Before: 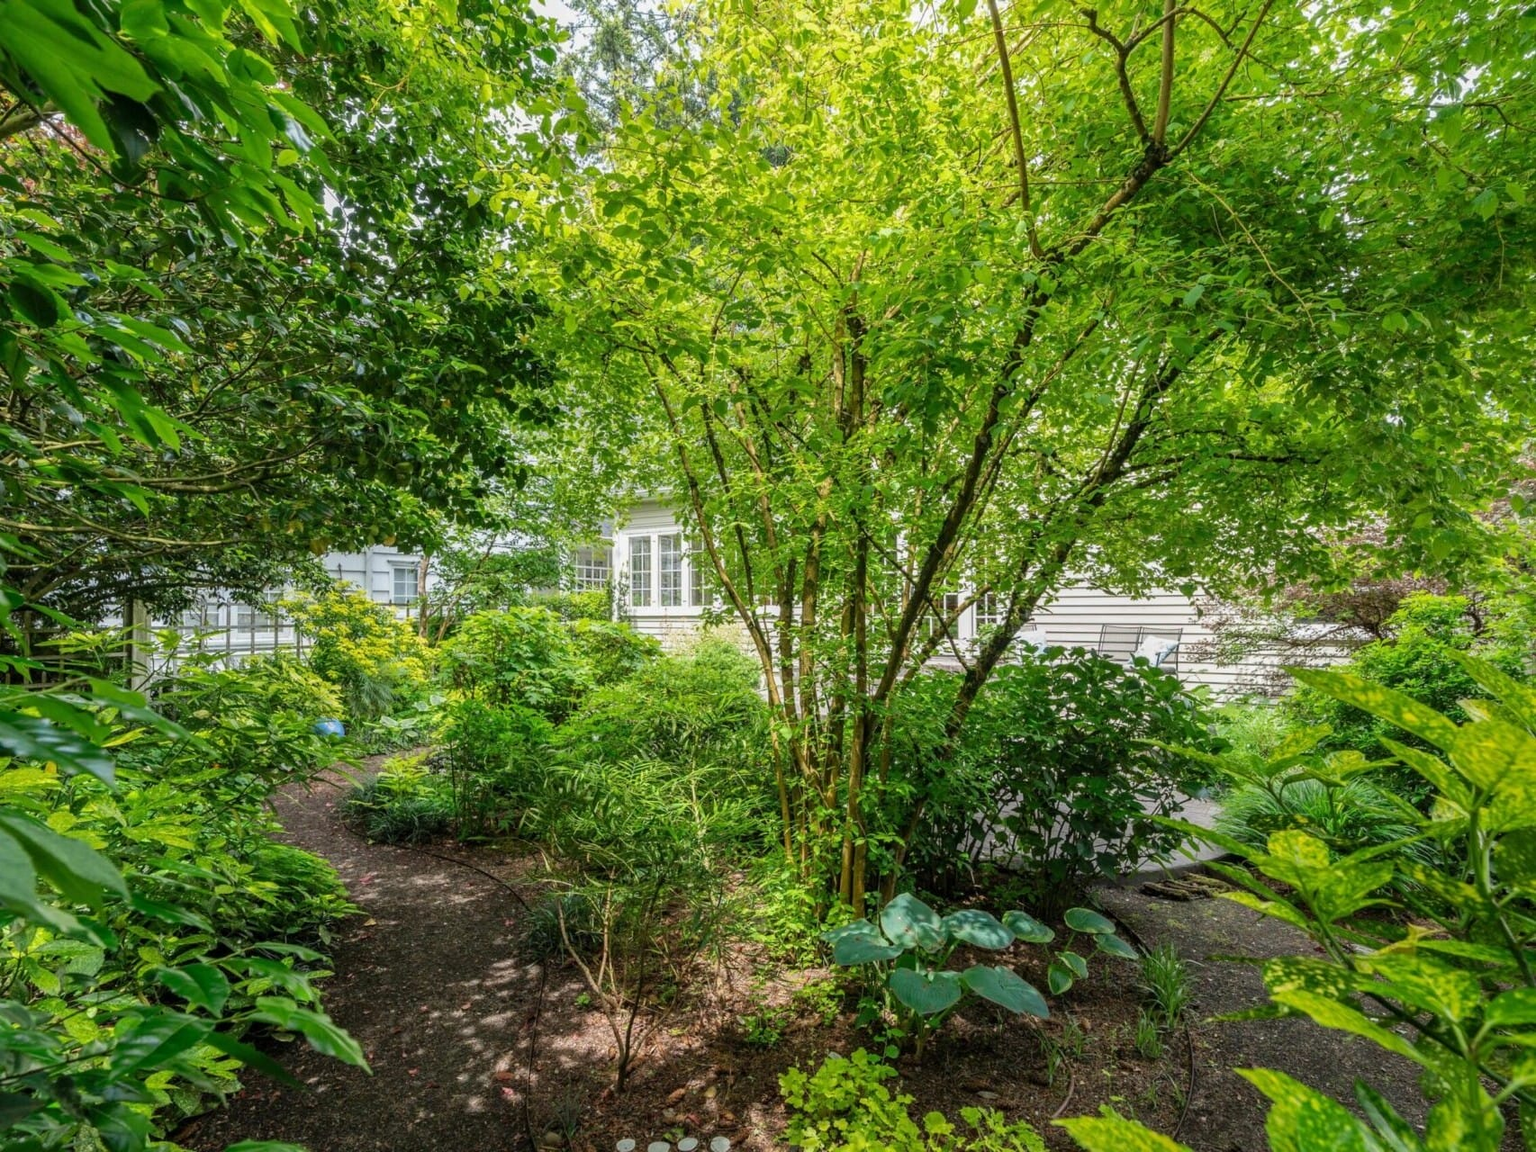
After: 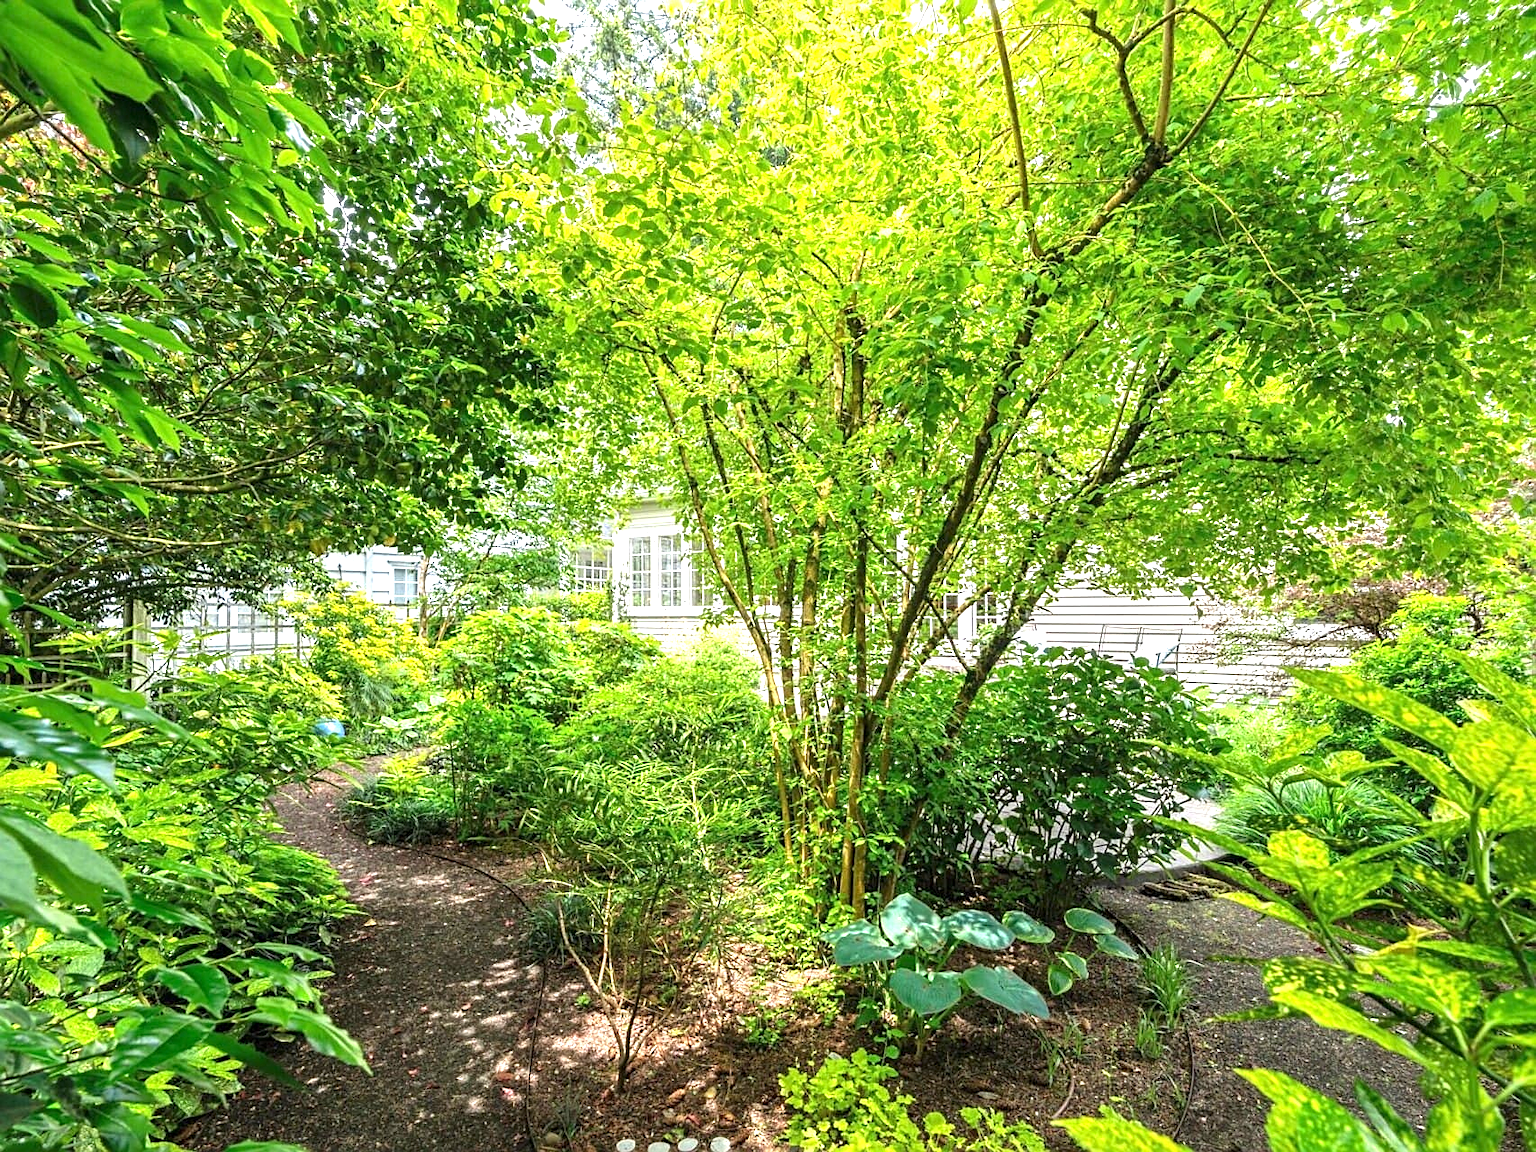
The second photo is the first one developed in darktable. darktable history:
exposure: black level correction 0, exposure 1.188 EV, compensate exposure bias true, compensate highlight preservation false
sharpen: on, module defaults
